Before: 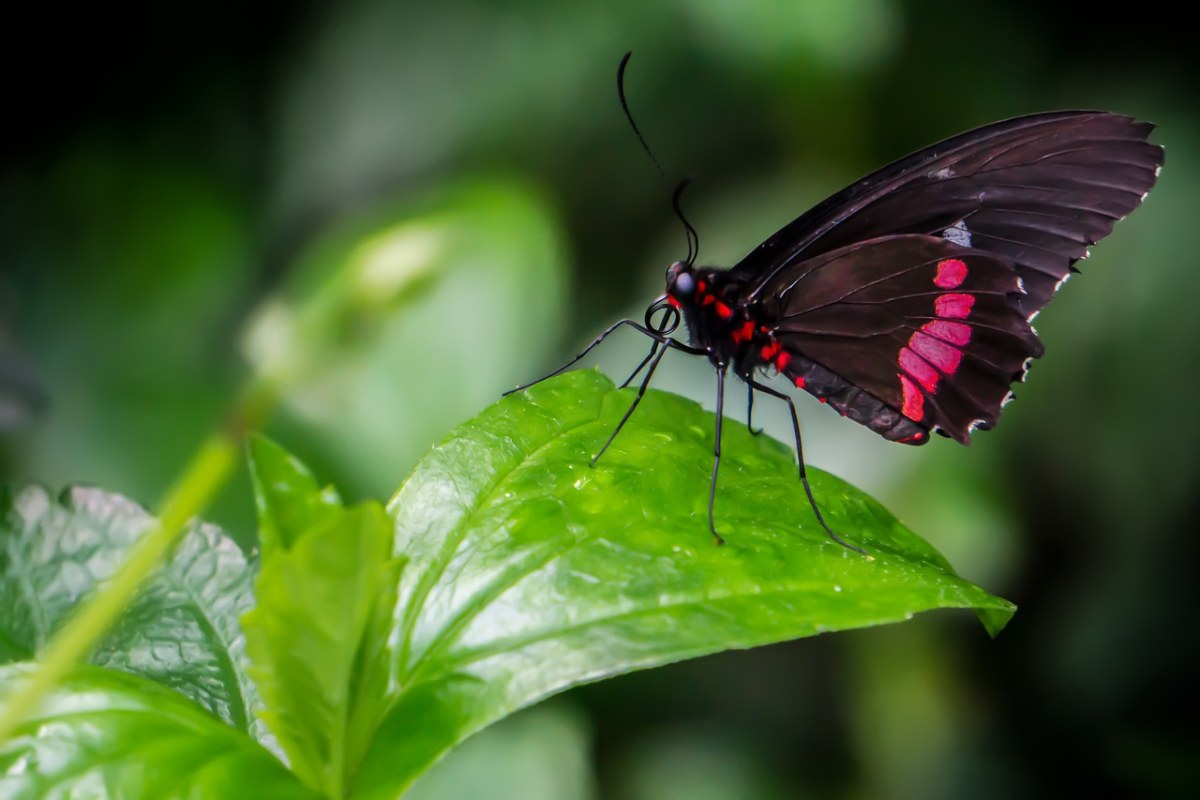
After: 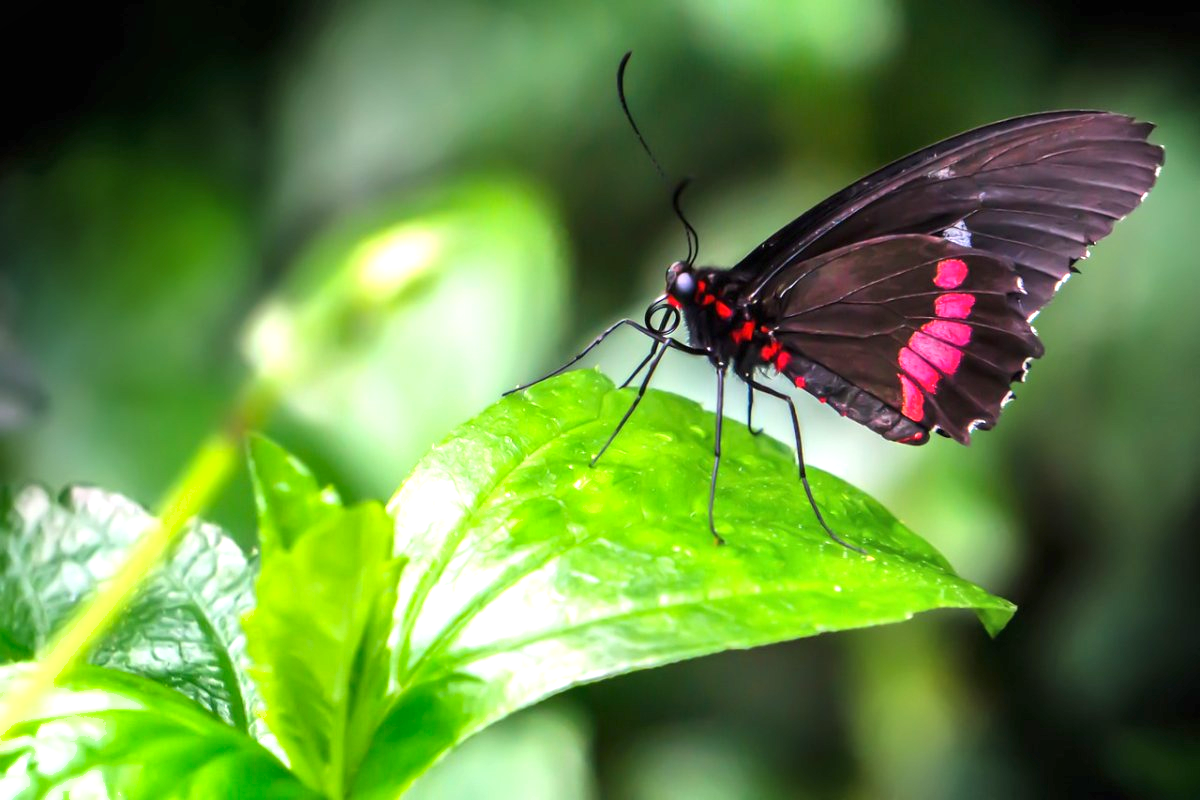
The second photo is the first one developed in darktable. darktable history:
shadows and highlights: radius 266.14, highlights color adjustment 77.7%, soften with gaussian
exposure: black level correction 0, exposure 1.173 EV, compensate highlight preservation false
